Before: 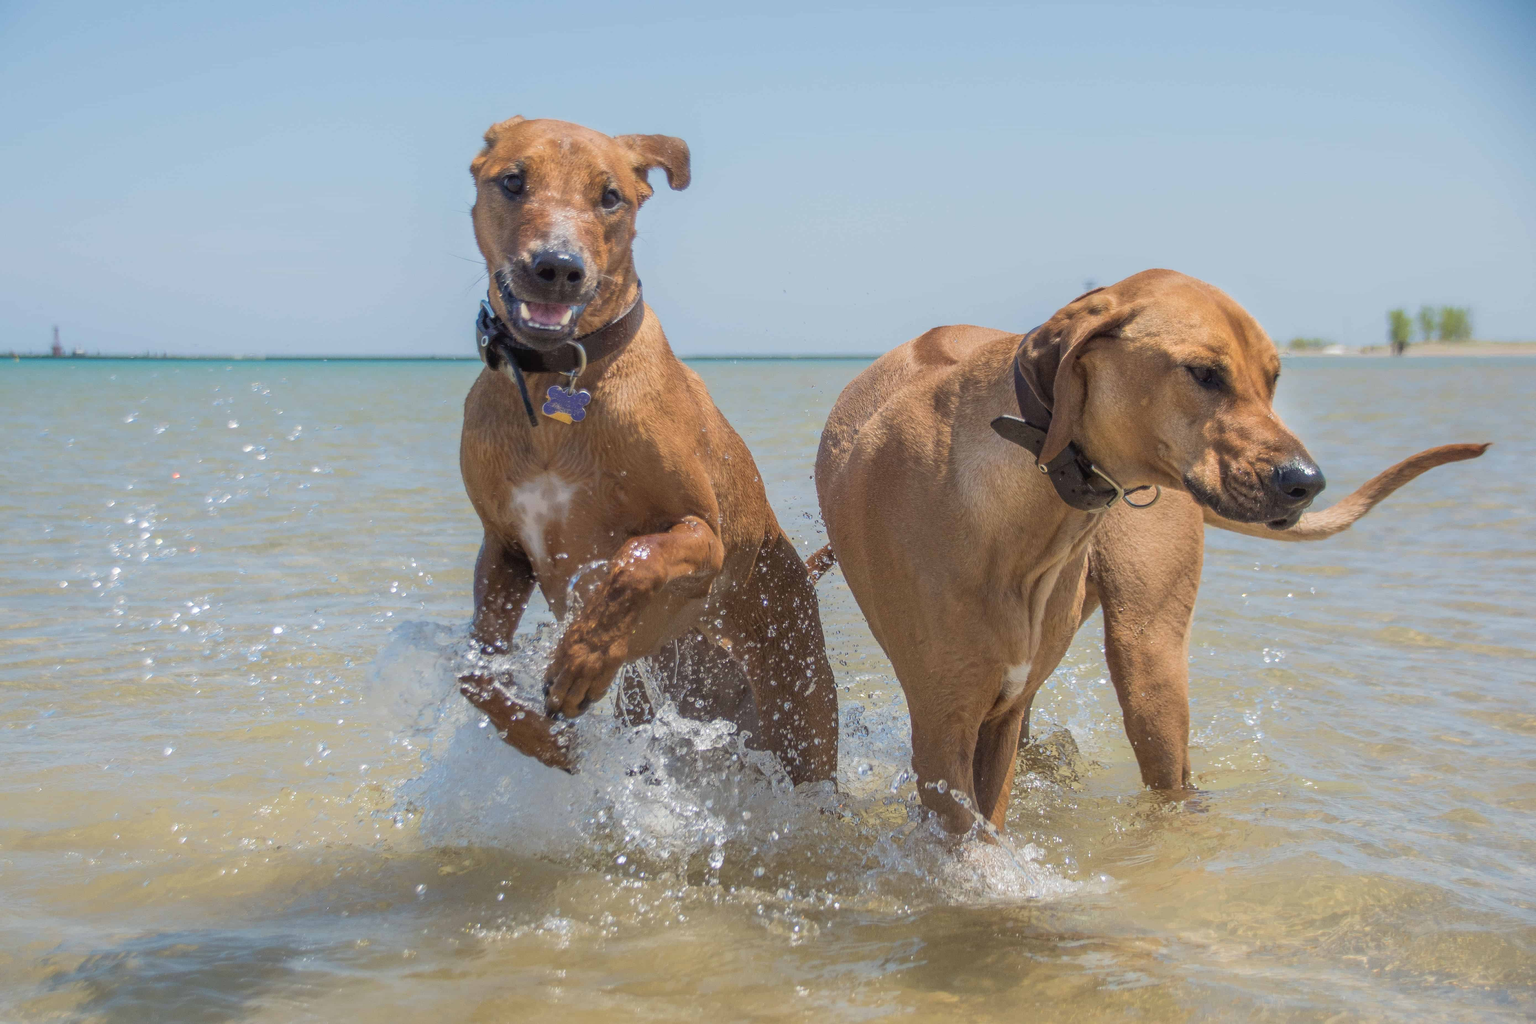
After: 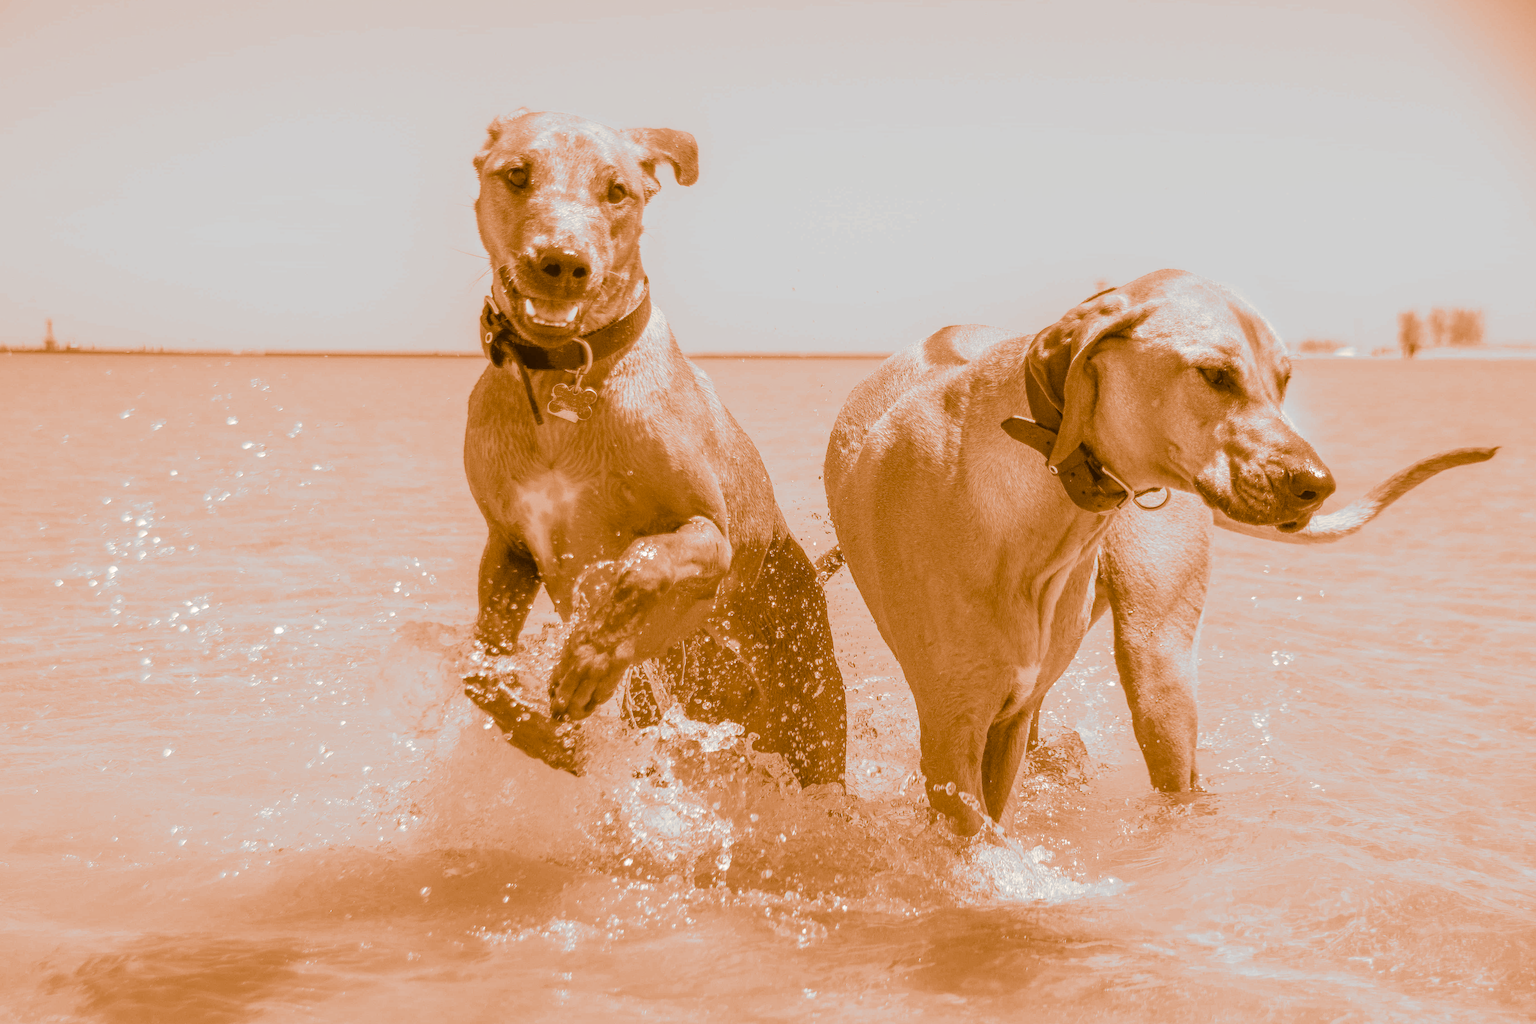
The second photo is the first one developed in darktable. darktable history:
split-toning: shadows › hue 26°, shadows › saturation 0.92, highlights › hue 40°, highlights › saturation 0.92, balance -63, compress 0%
rotate and perspective: rotation 0.174°, lens shift (vertical) 0.013, lens shift (horizontal) 0.019, shear 0.001, automatic cropping original format, crop left 0.007, crop right 0.991, crop top 0.016, crop bottom 0.997
contrast brightness saturation: brightness 0.18, saturation -0.5
color zones: curves: ch0 [(0.004, 0.588) (0.116, 0.636) (0.259, 0.476) (0.423, 0.464) (0.75, 0.5)]; ch1 [(0, 0) (0.143, 0) (0.286, 0) (0.429, 0) (0.571, 0) (0.714, 0) (0.857, 0)]
